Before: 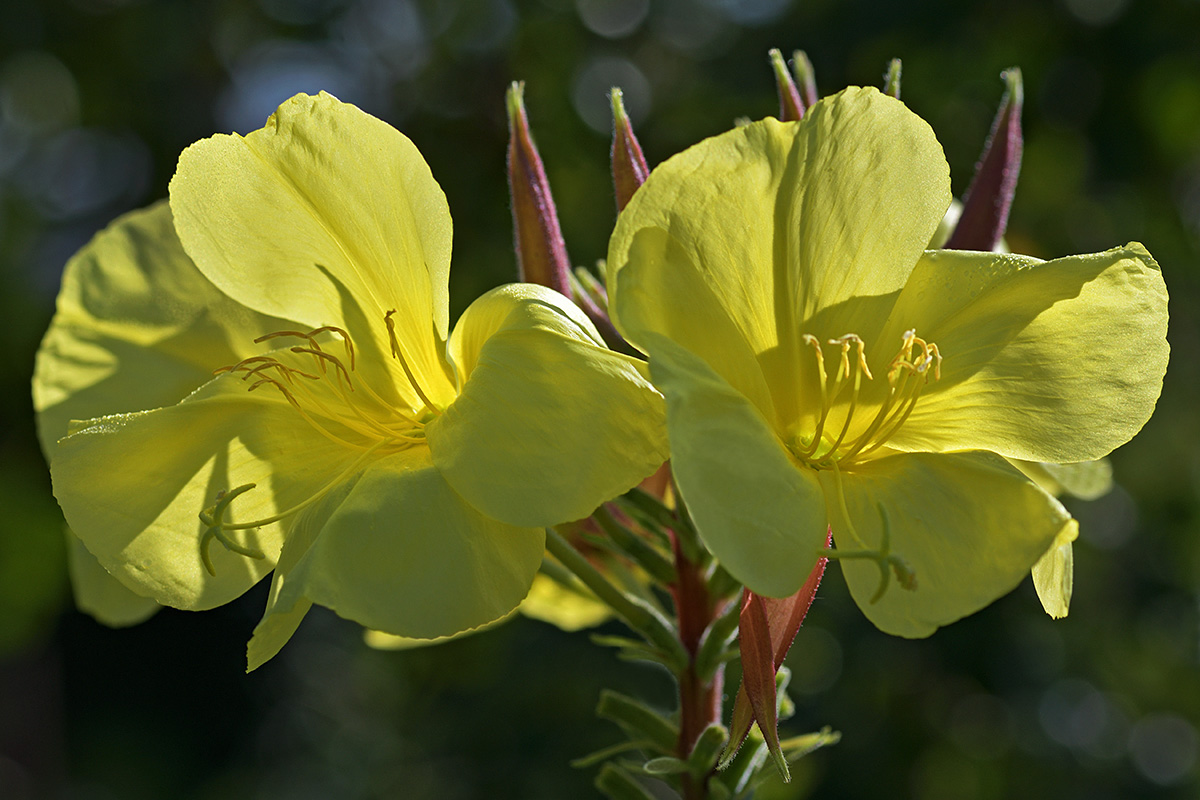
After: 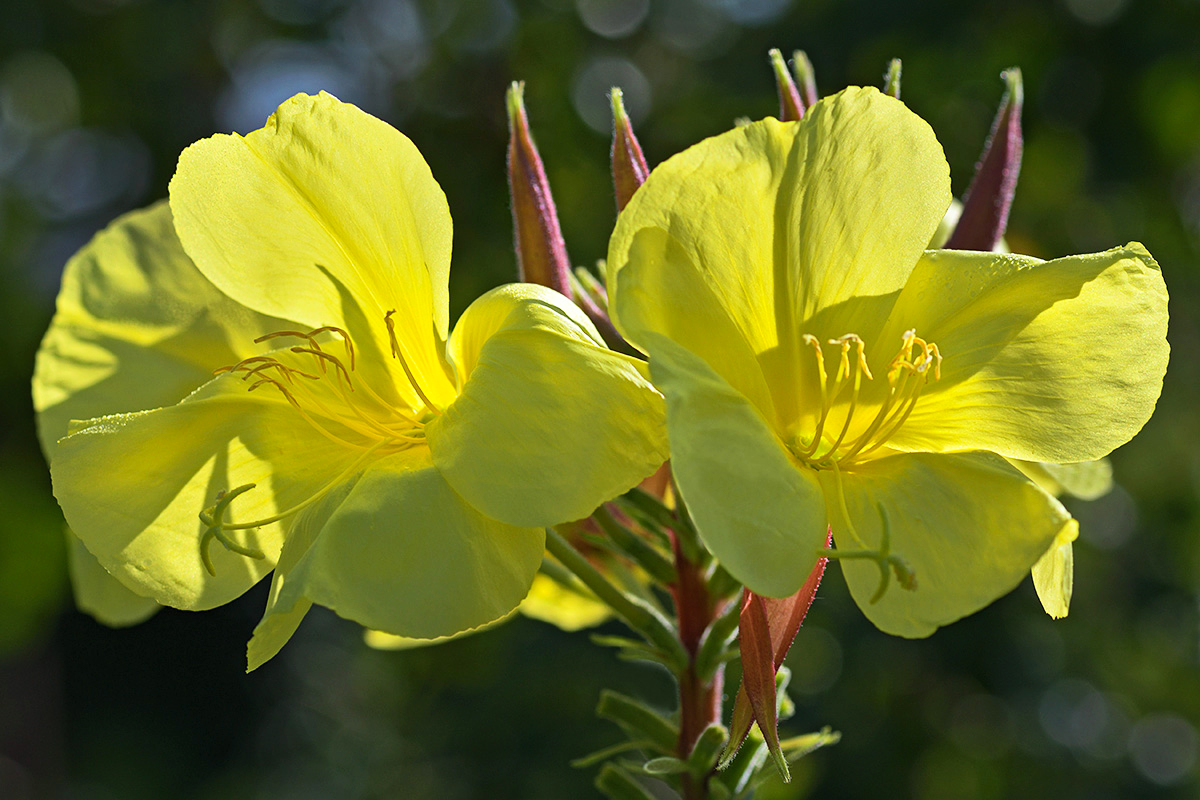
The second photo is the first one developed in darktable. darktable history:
contrast brightness saturation: contrast 0.197, brightness 0.168, saturation 0.215
